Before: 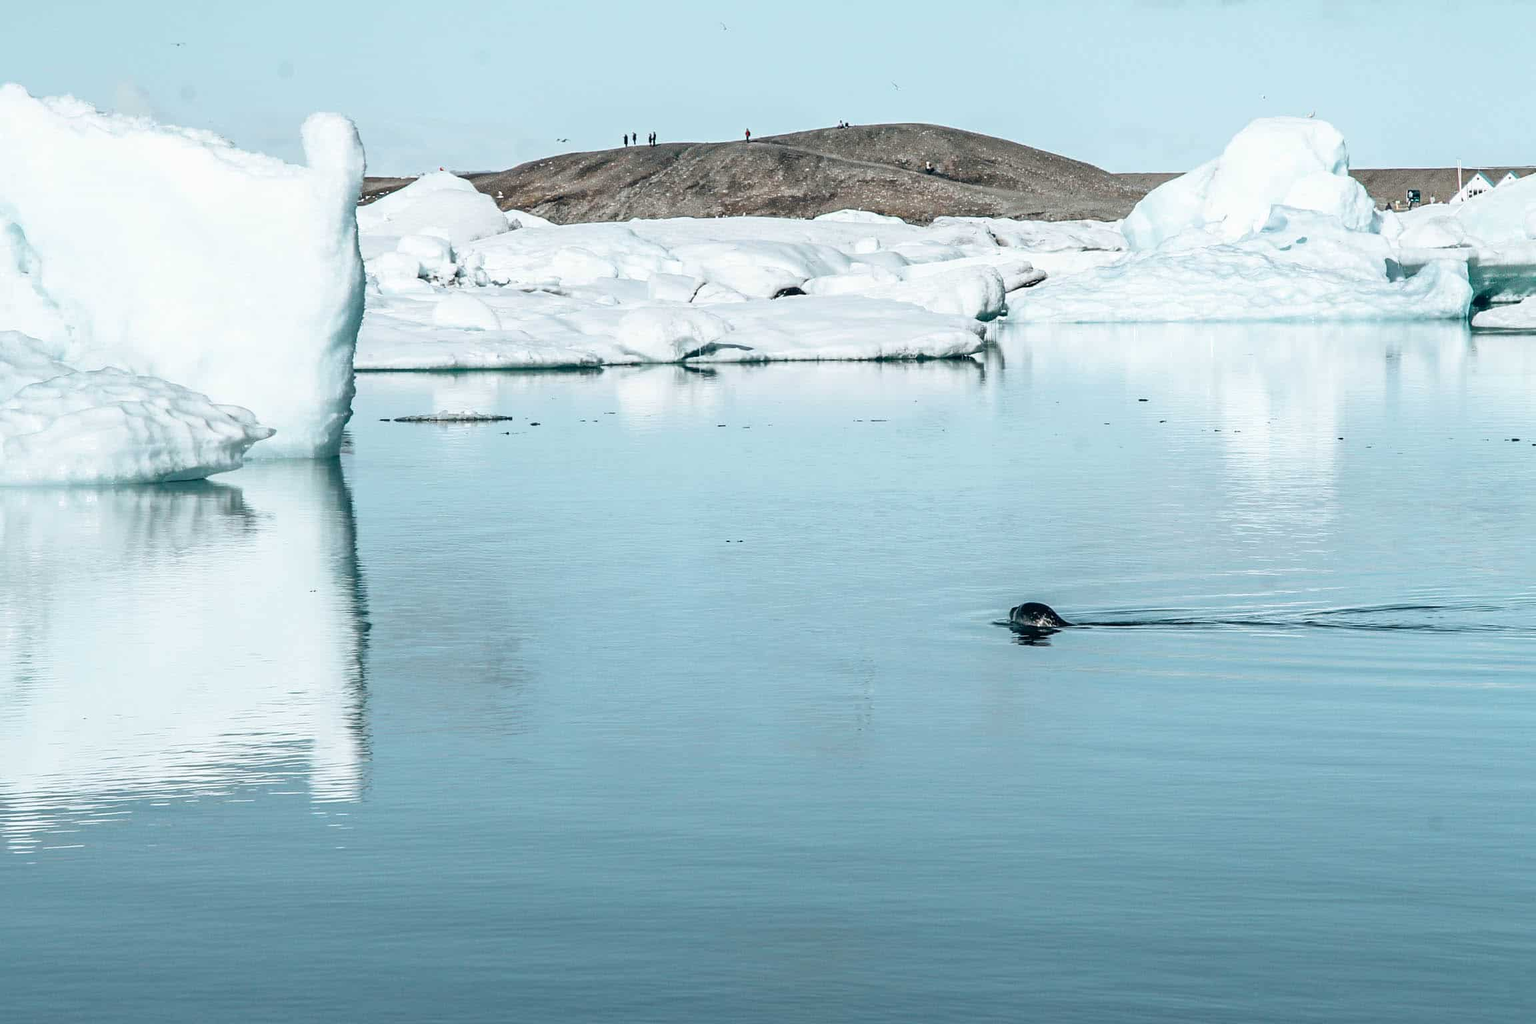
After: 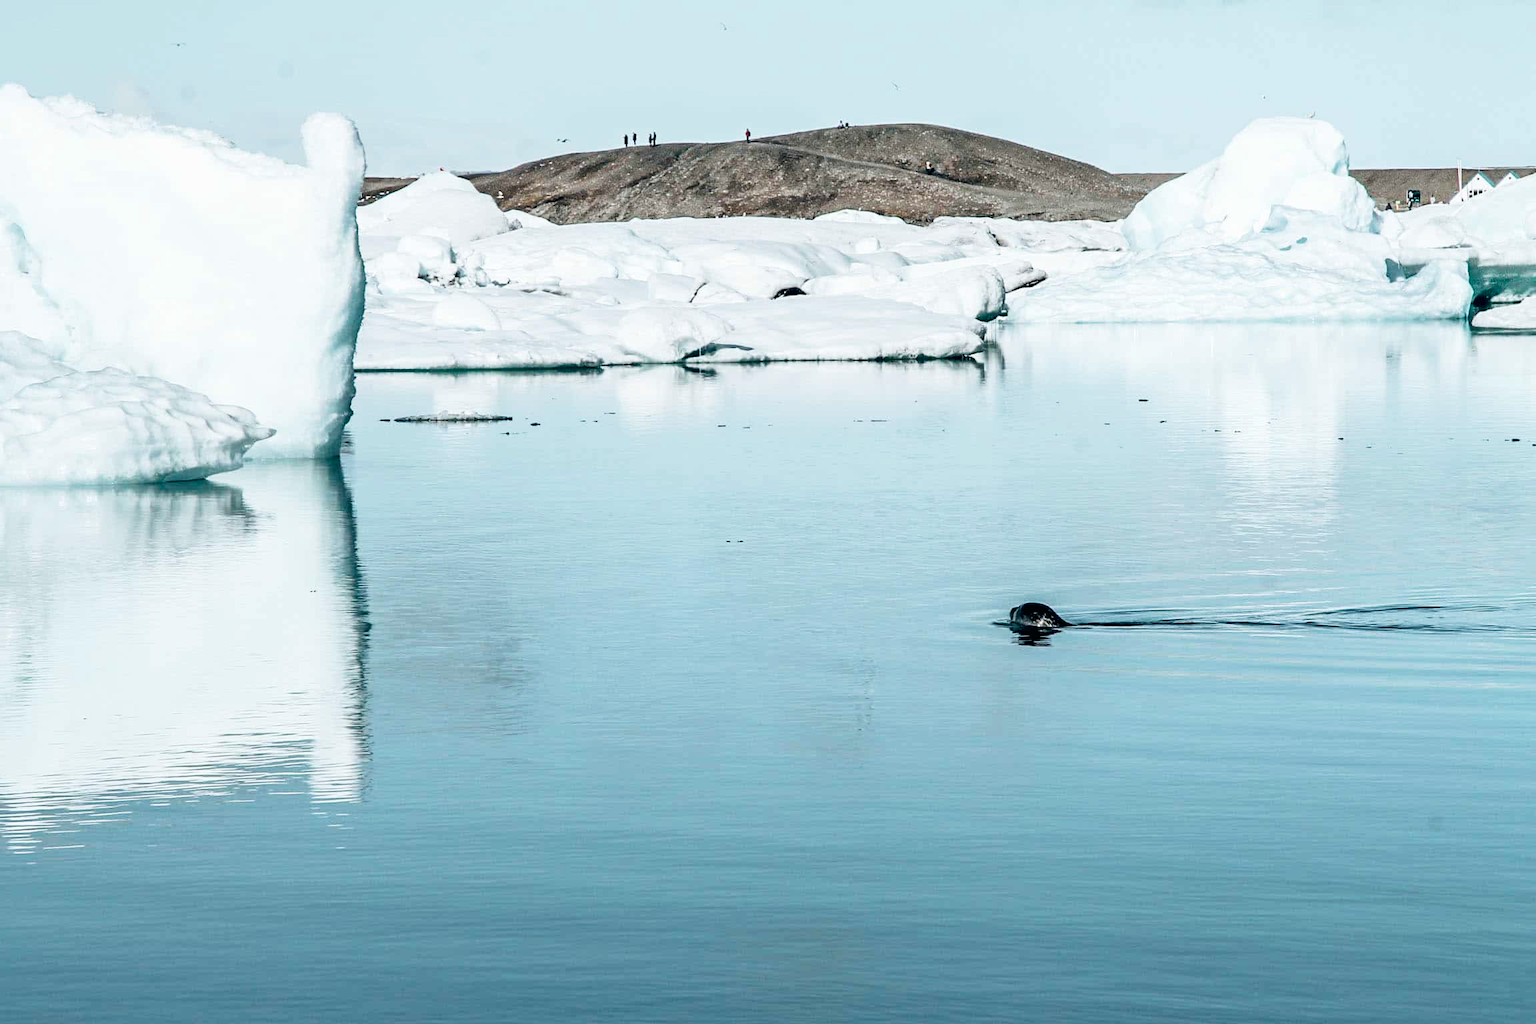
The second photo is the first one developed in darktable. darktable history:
exposure: compensate highlight preservation false
tone curve: curves: ch0 [(0, 0) (0.118, 0.034) (0.182, 0.124) (0.265, 0.214) (0.504, 0.508) (0.783, 0.825) (1, 1)], preserve colors none
